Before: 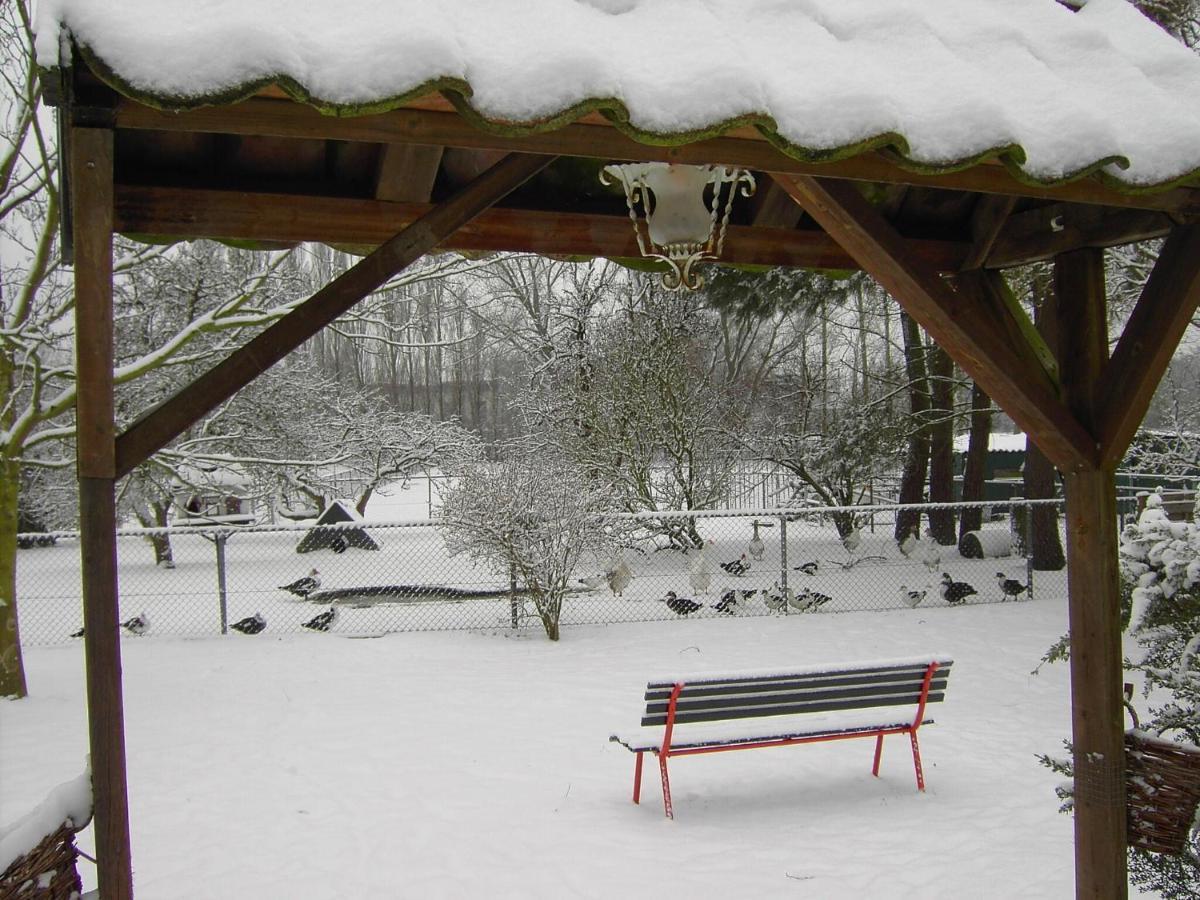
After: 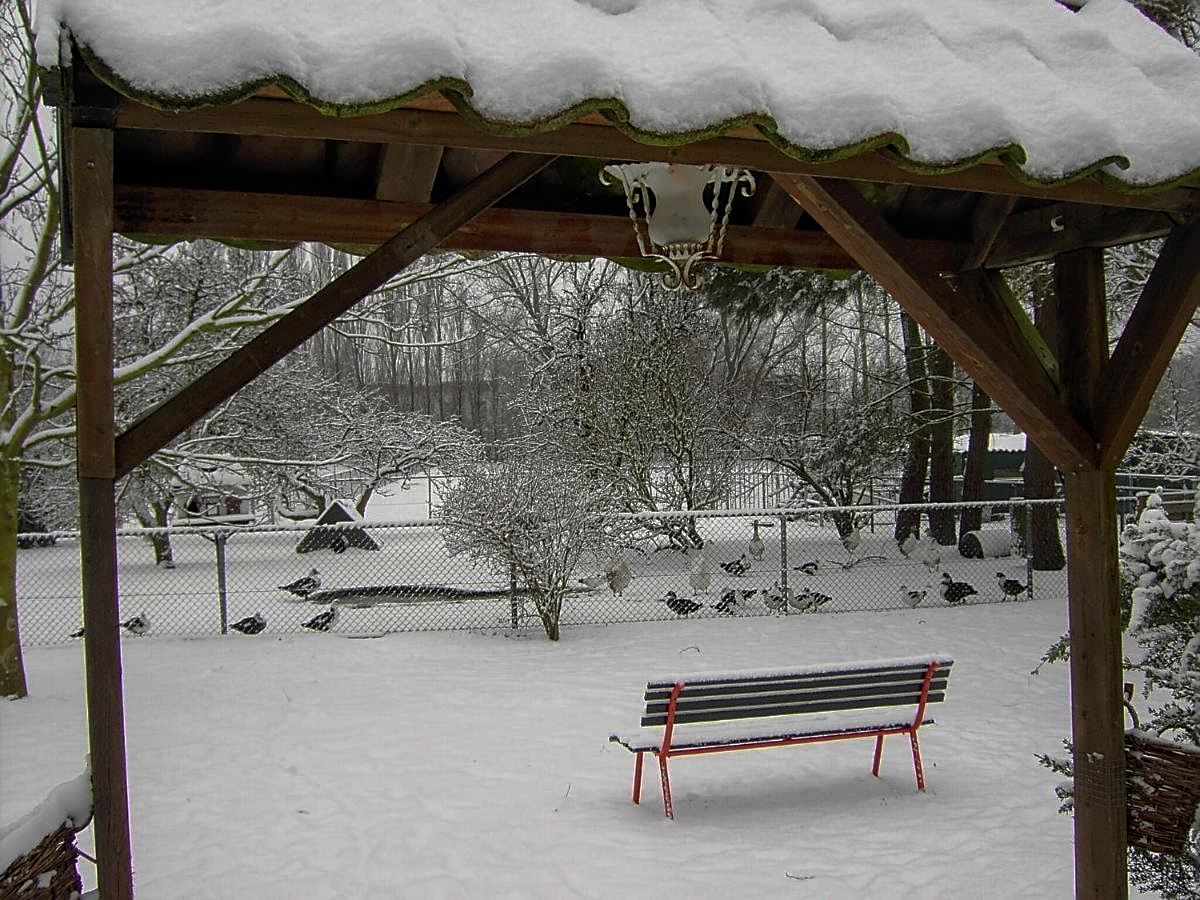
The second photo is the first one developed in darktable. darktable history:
base curve: curves: ch0 [(0, 0) (0.595, 0.418) (1, 1)], preserve colors none
sharpen: on, module defaults
local contrast: on, module defaults
